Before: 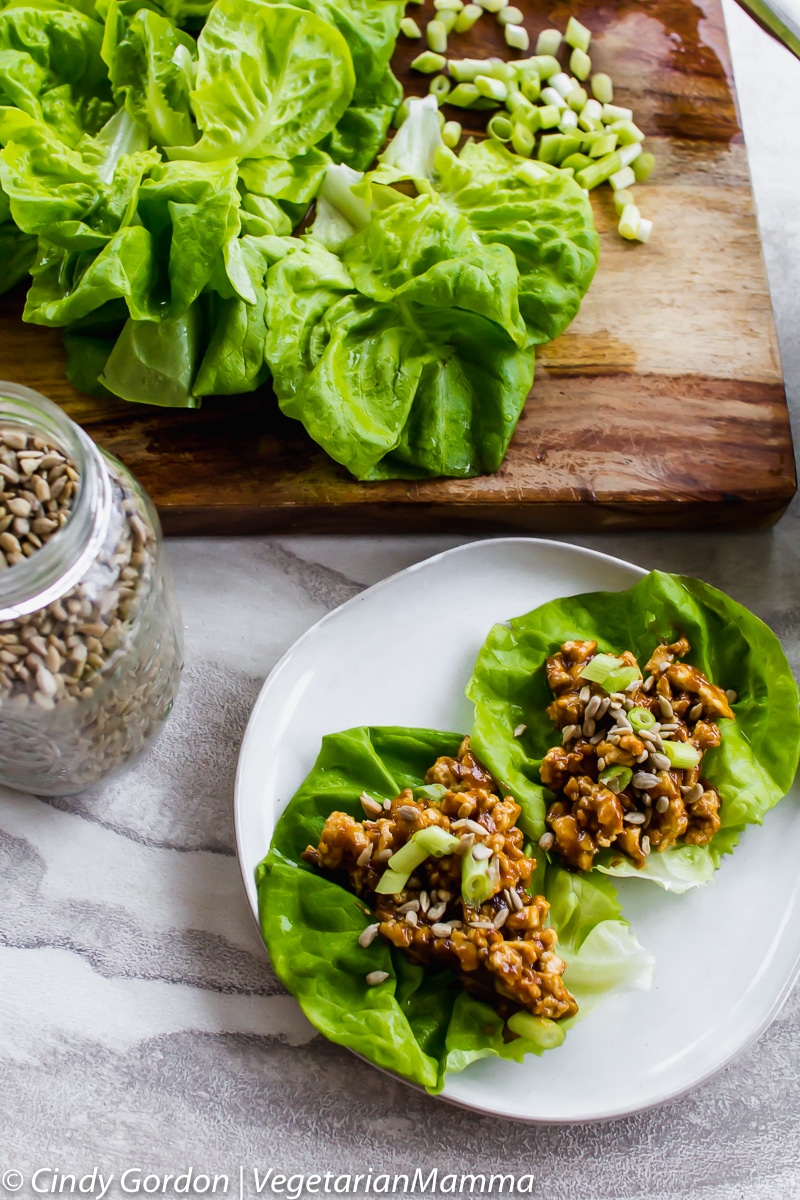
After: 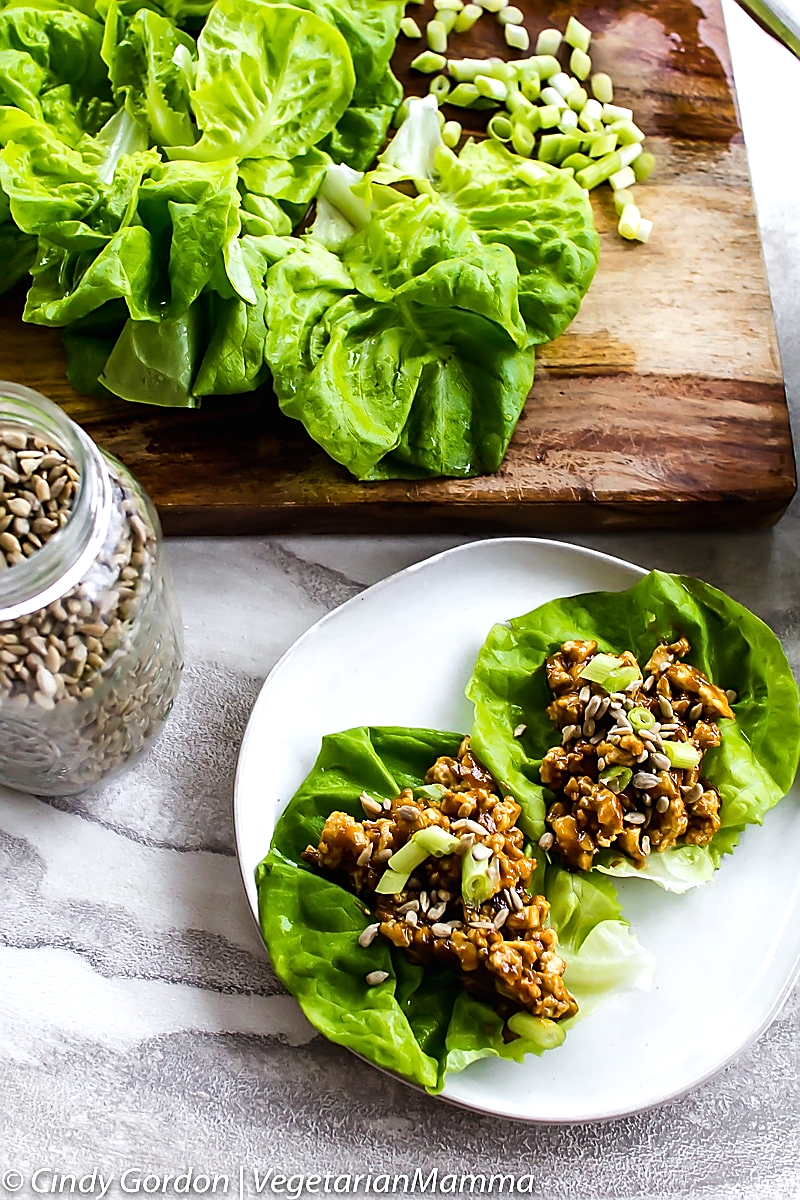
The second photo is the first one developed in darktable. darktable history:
tone equalizer: -8 EV -0.431 EV, -7 EV -0.359 EV, -6 EV -0.317 EV, -5 EV -0.188 EV, -3 EV 0.228 EV, -2 EV 0.318 EV, -1 EV 0.384 EV, +0 EV 0.409 EV, edges refinement/feathering 500, mask exposure compensation -1.57 EV, preserve details no
sharpen: radius 1.421, amount 1.264, threshold 0.807
